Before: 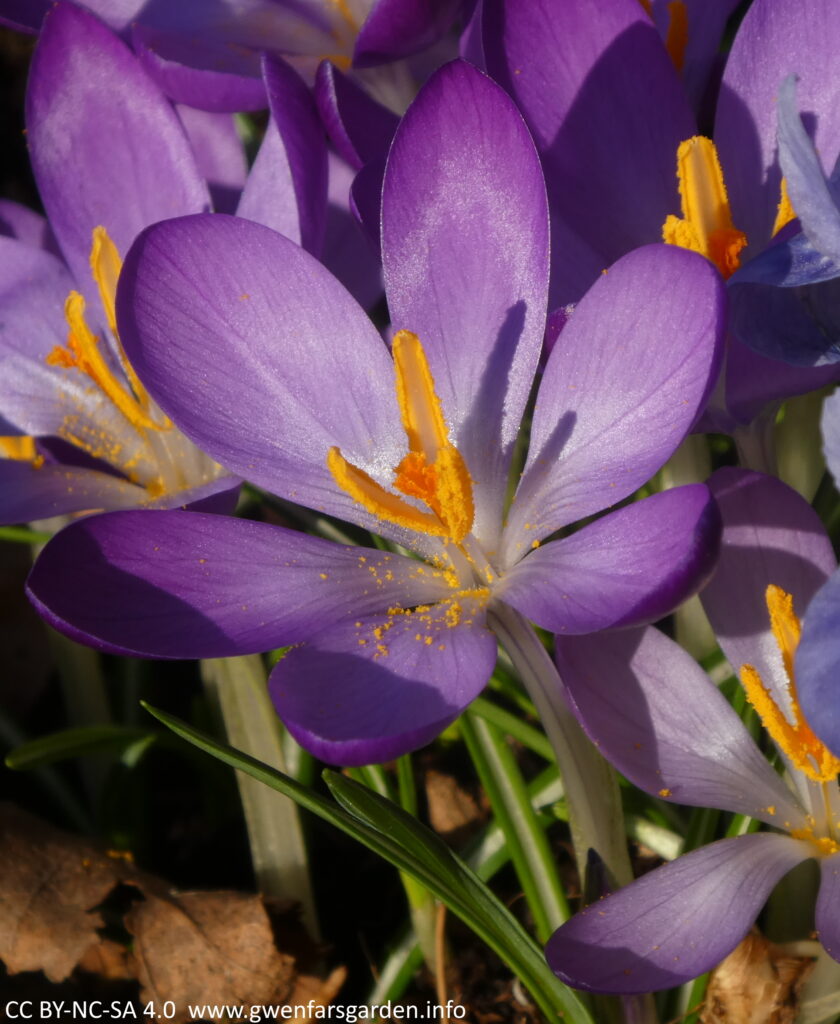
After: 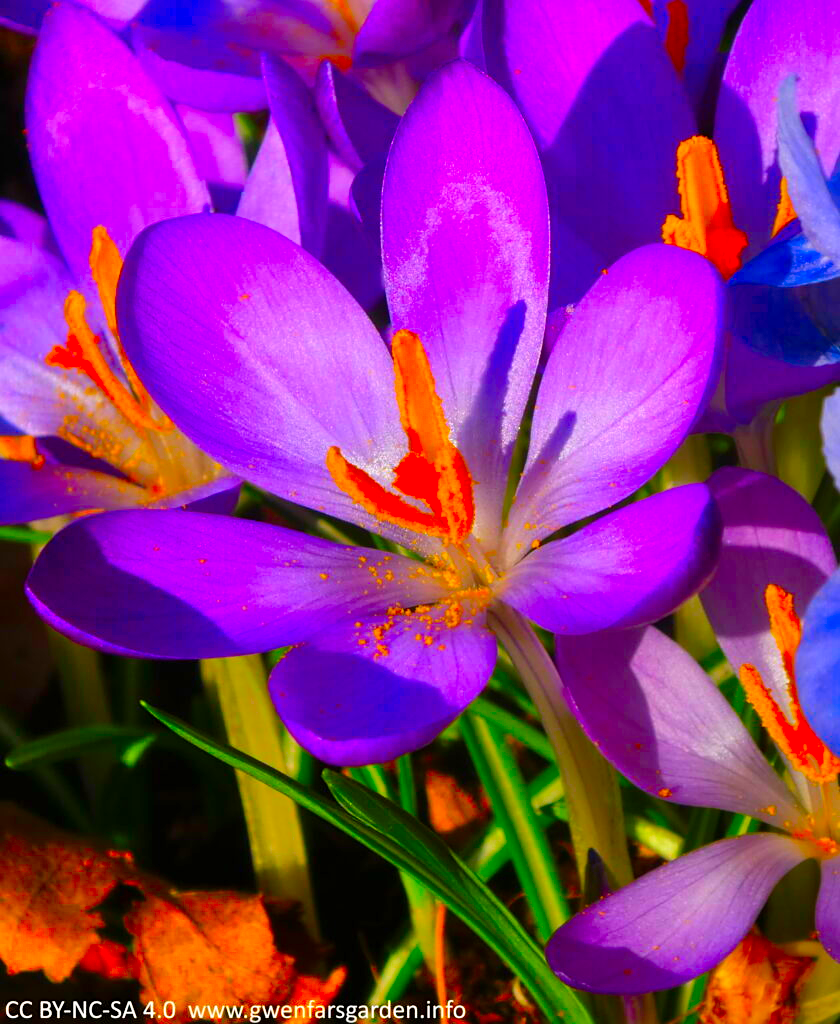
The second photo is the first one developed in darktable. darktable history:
shadows and highlights: soften with gaussian
sharpen: amount 0.209
color correction: highlights b* 0.001, saturation 2.96
